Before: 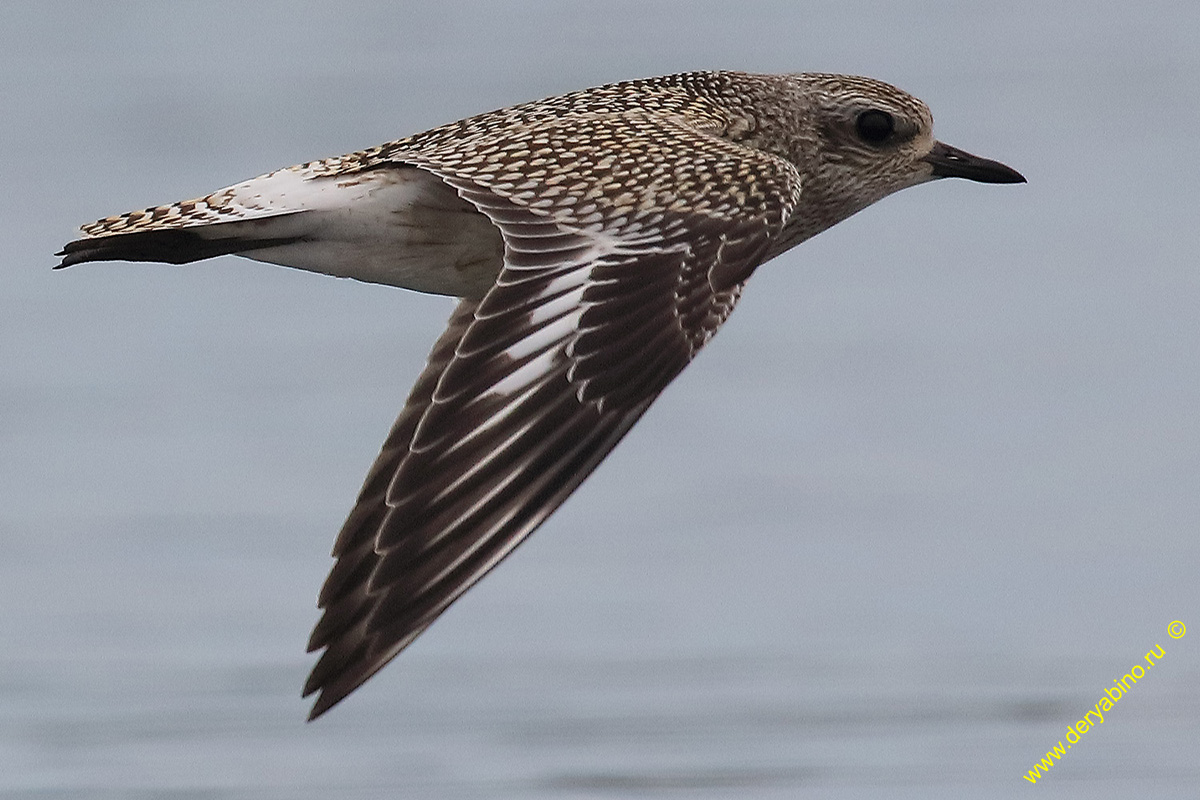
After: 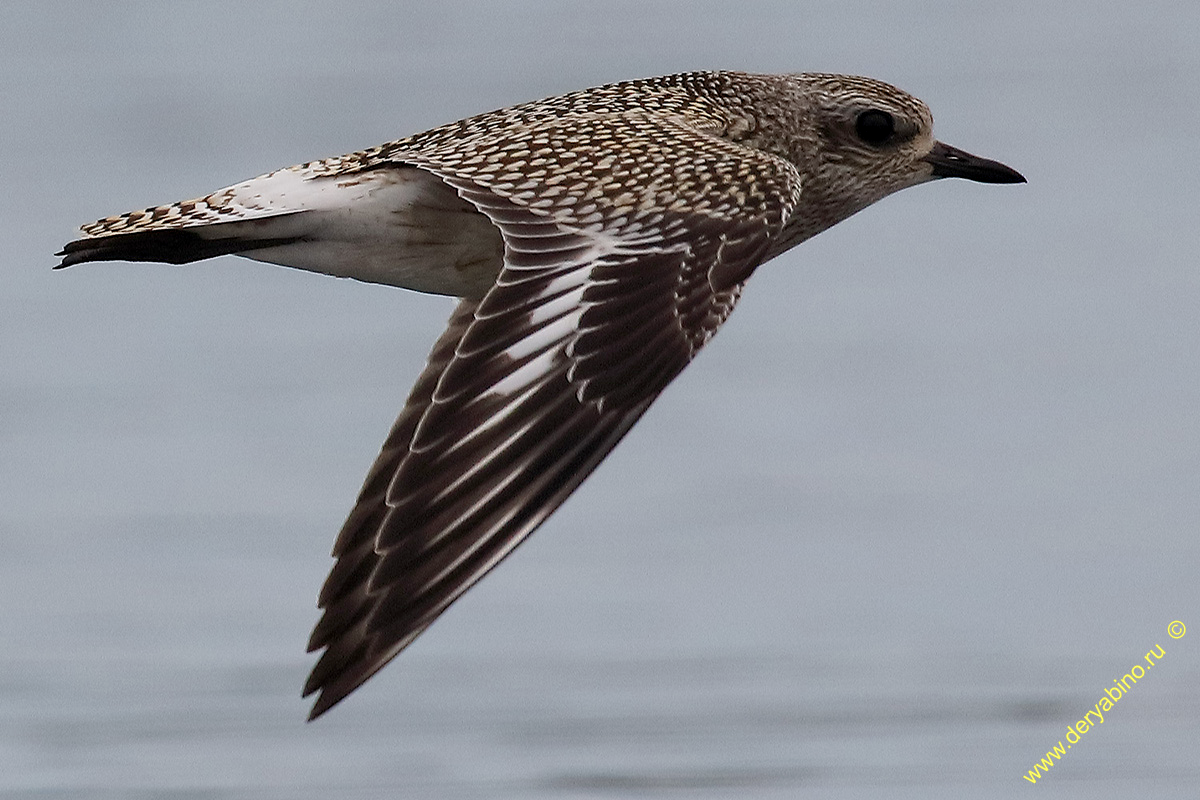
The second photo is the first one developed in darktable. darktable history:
color balance rgb: shadows lift › luminance -20.25%, global offset › luminance -0.478%, perceptual saturation grading › global saturation 0.655%, perceptual saturation grading › highlights -19.989%, perceptual saturation grading › shadows 19.987%
